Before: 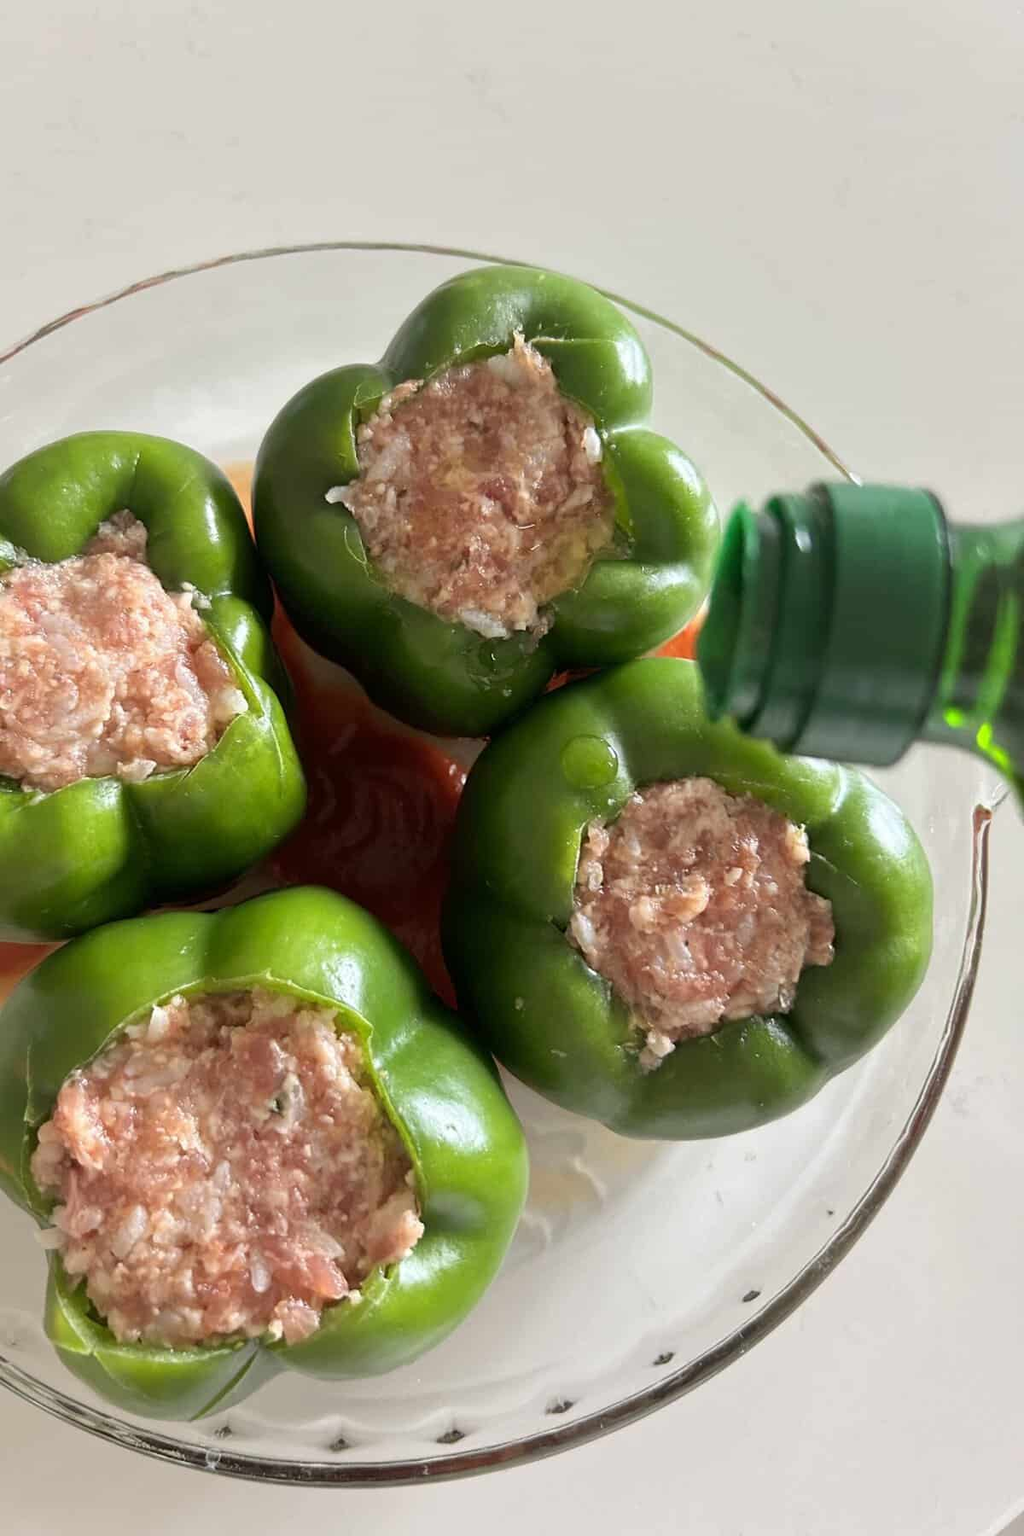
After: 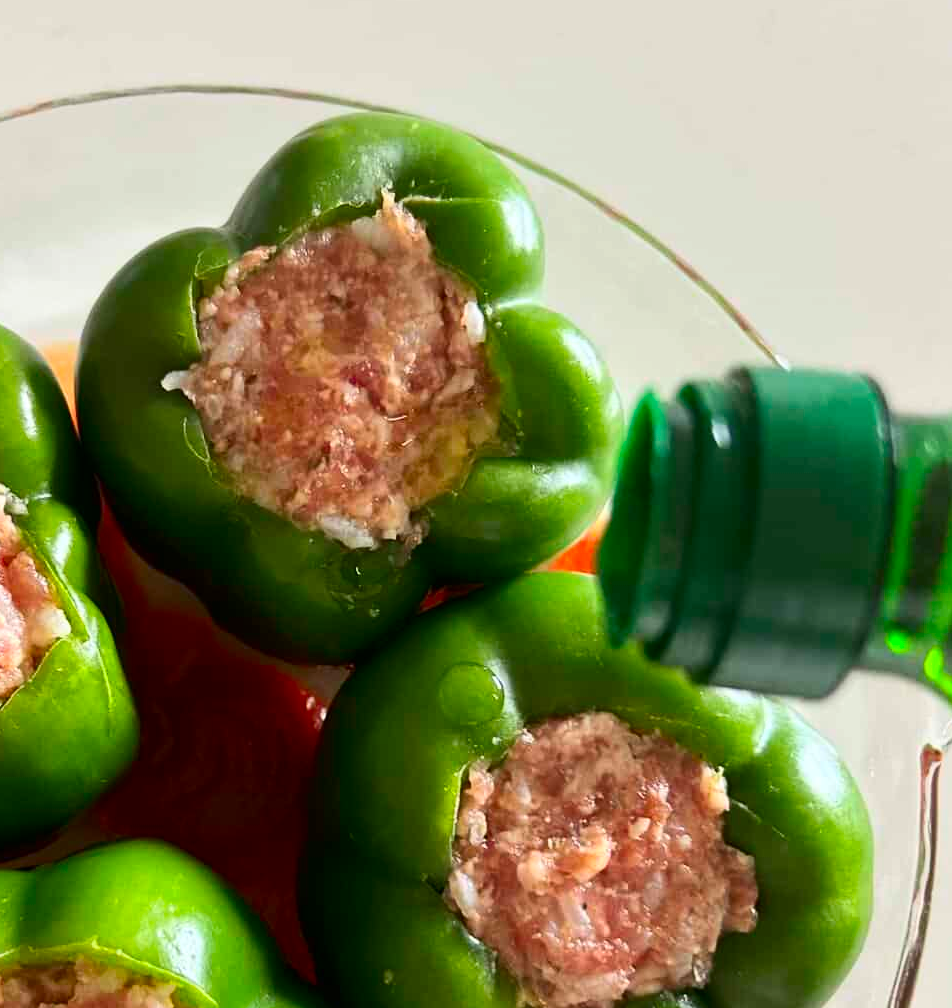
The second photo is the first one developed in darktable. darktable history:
contrast brightness saturation: contrast 0.184, saturation 0.309
crop: left 18.35%, top 11.091%, right 2.315%, bottom 32.875%
